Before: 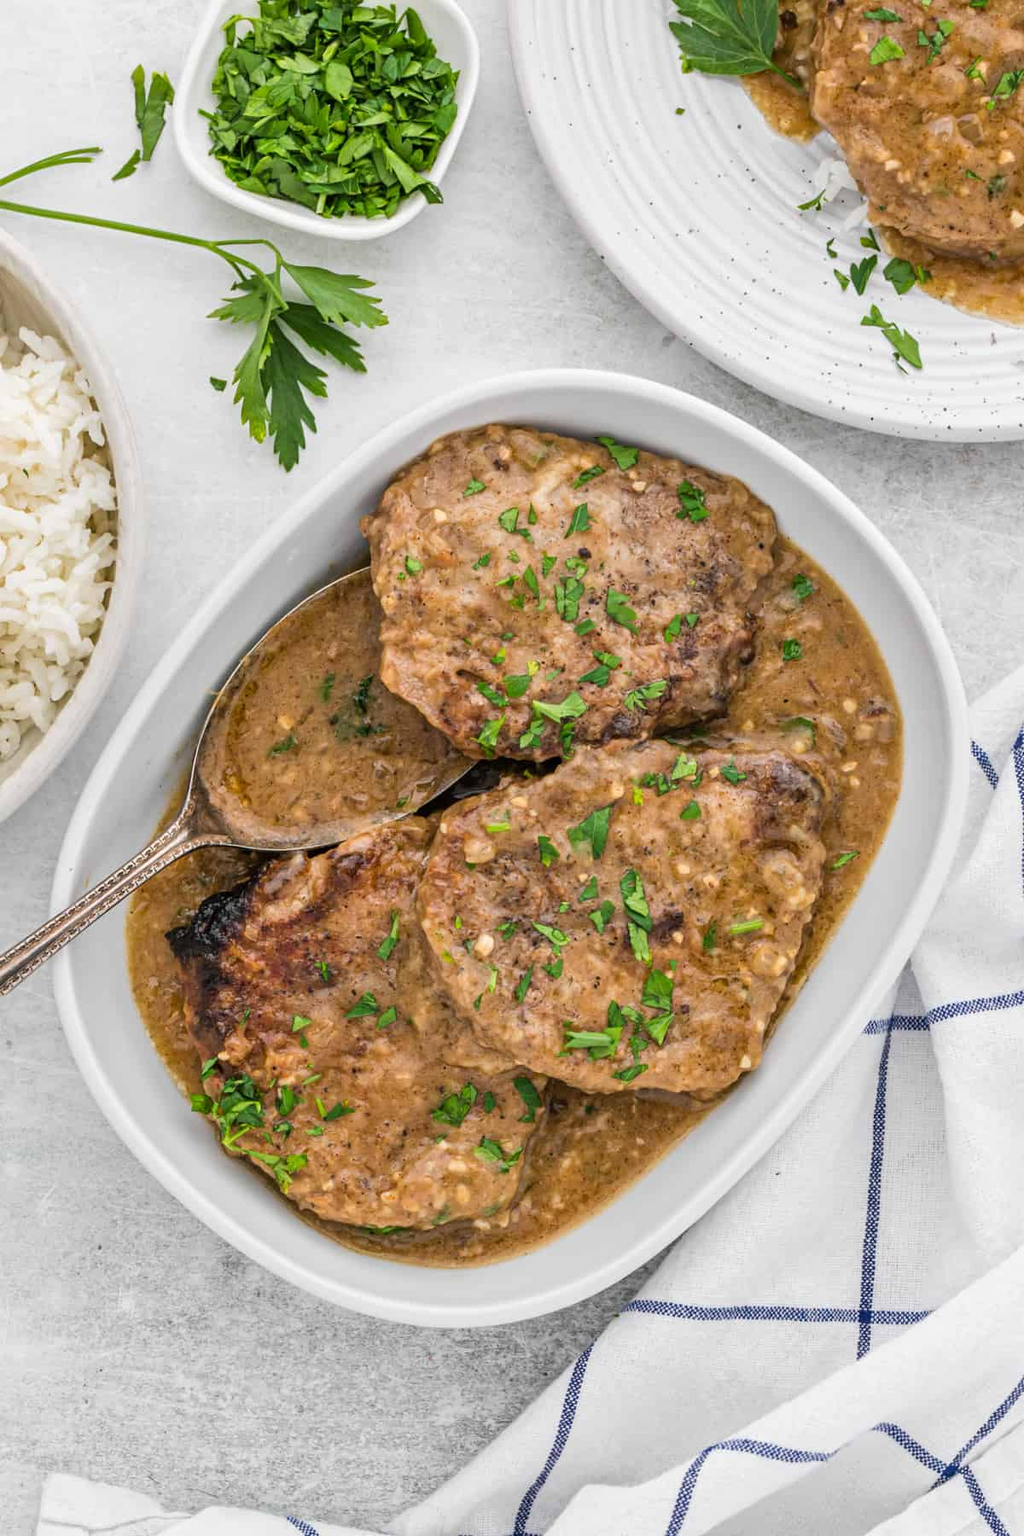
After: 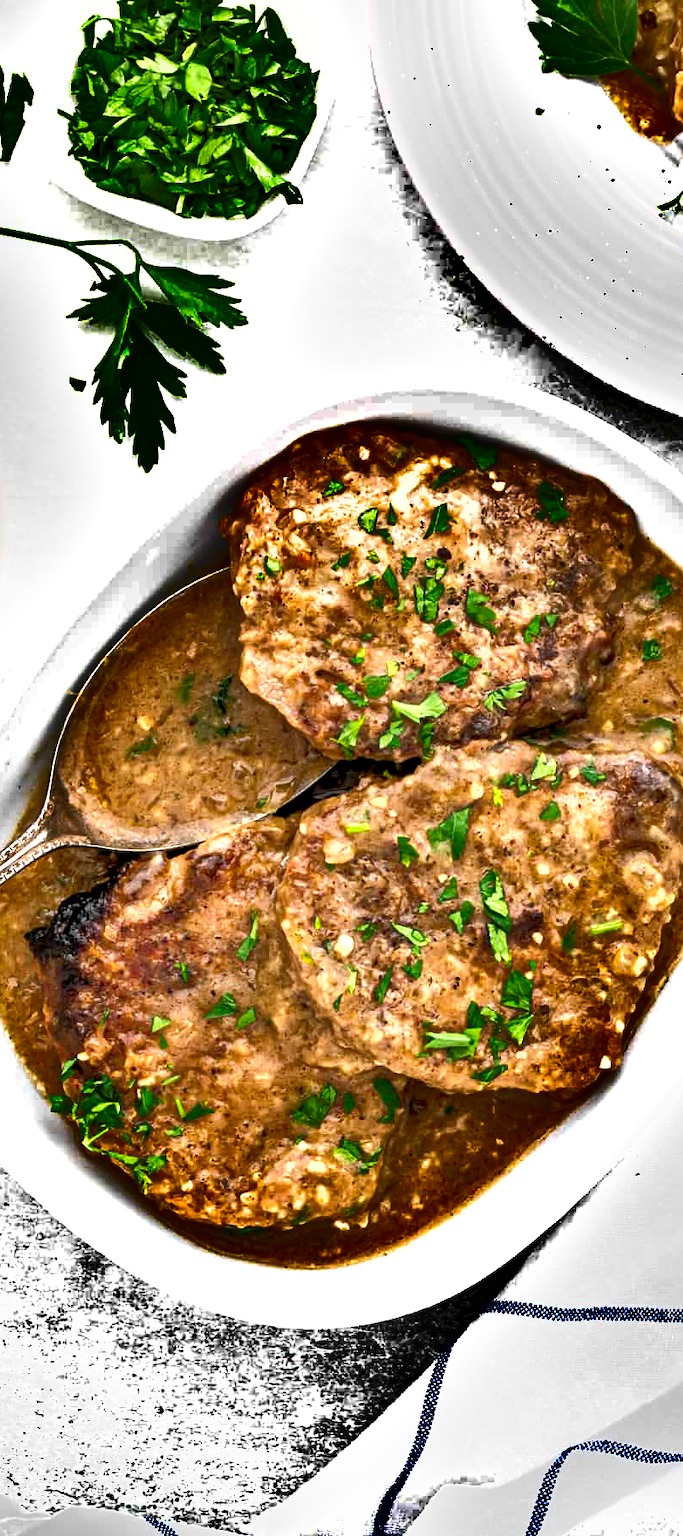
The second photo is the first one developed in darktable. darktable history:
shadows and highlights: shadows 19.03, highlights -84.87, soften with gaussian
exposure: black level correction 0.008, exposure 0.975 EV, compensate highlight preservation false
crop and rotate: left 13.814%, right 19.464%
